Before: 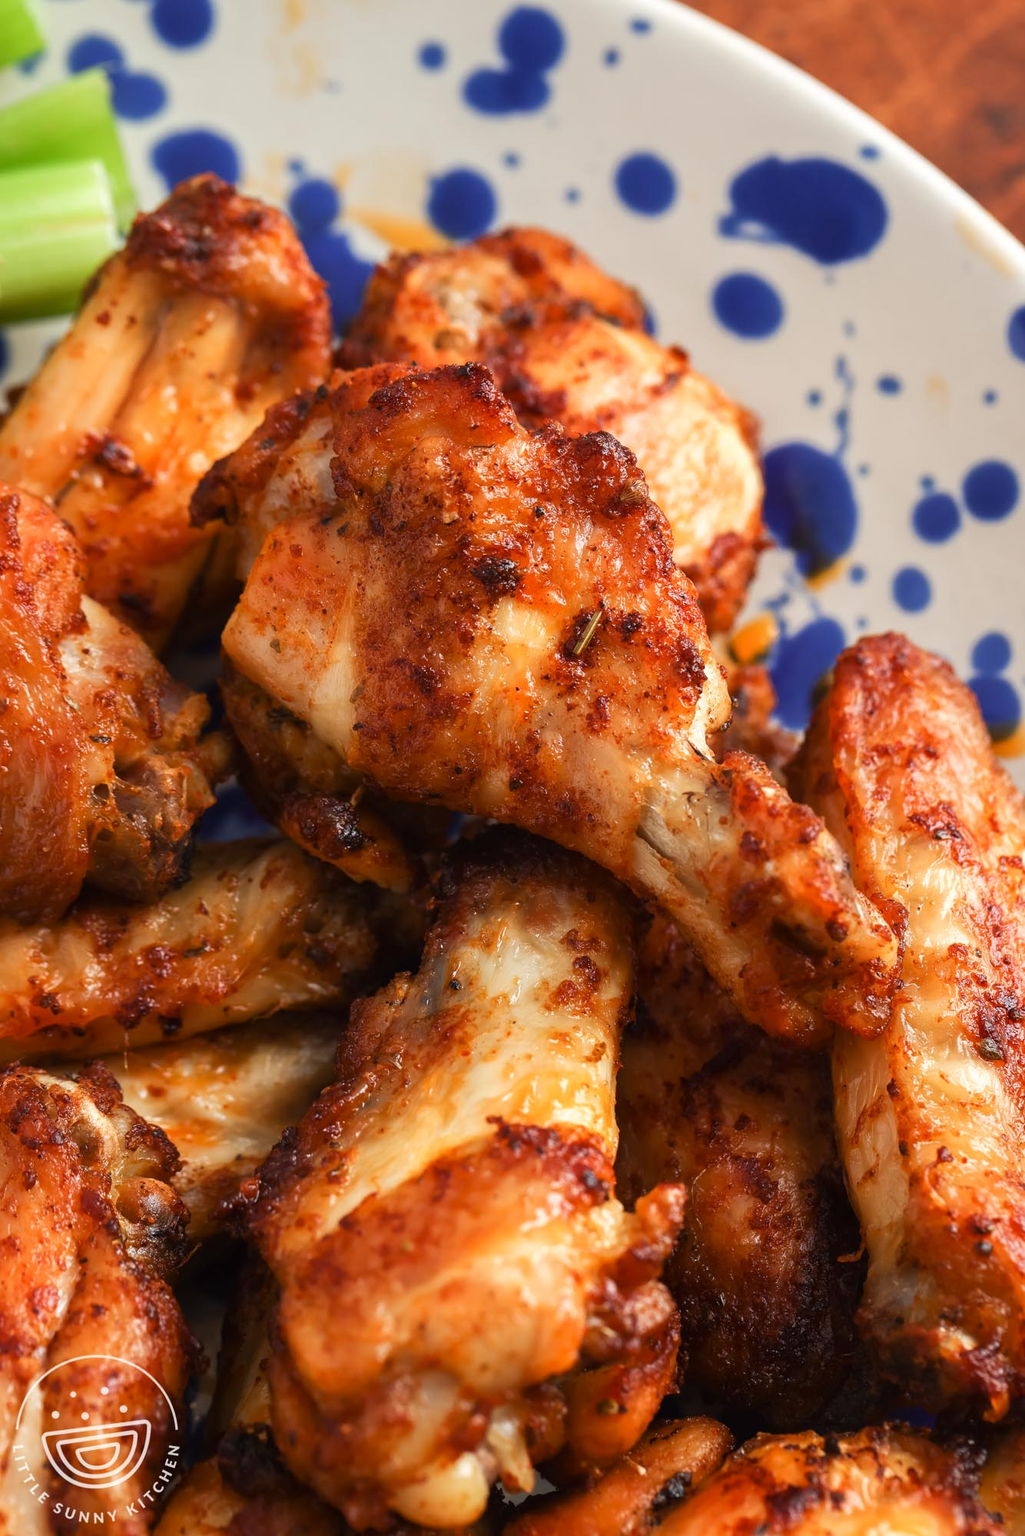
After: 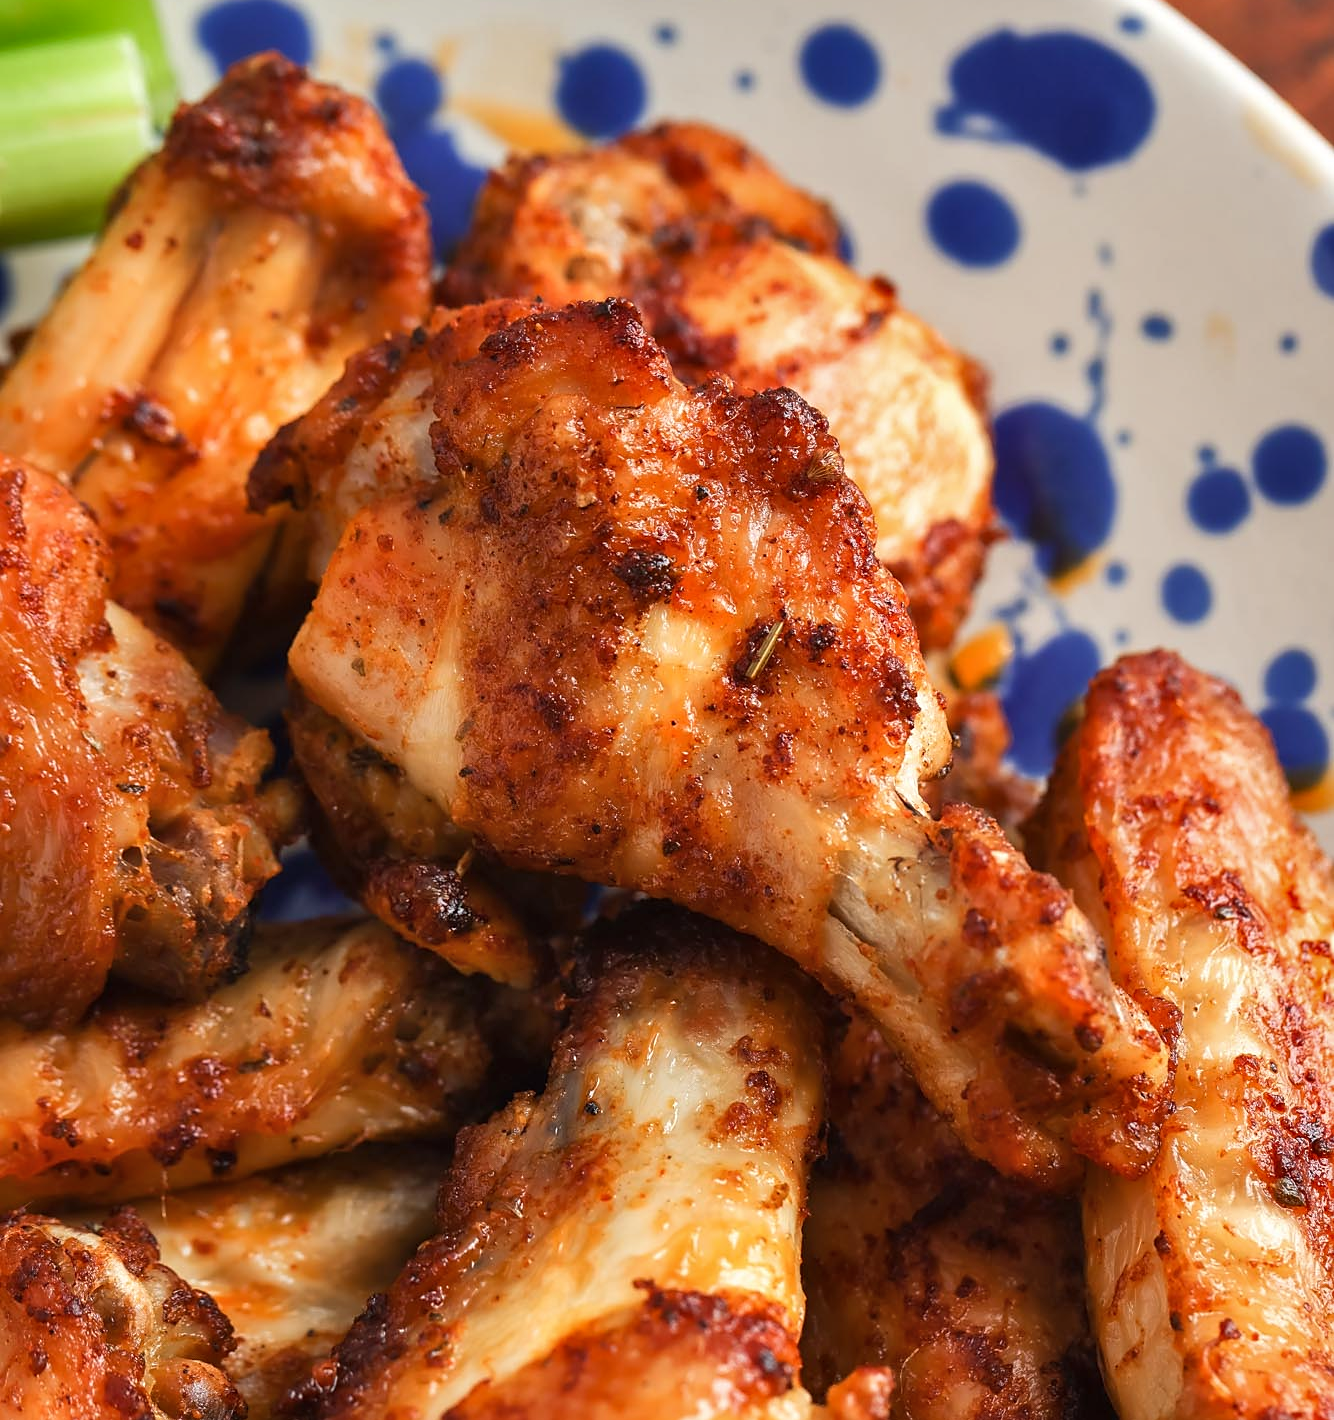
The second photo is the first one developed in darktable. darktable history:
crop and rotate: top 8.727%, bottom 20.25%
shadows and highlights: soften with gaussian
sharpen: radius 1.849, amount 0.393, threshold 1.364
